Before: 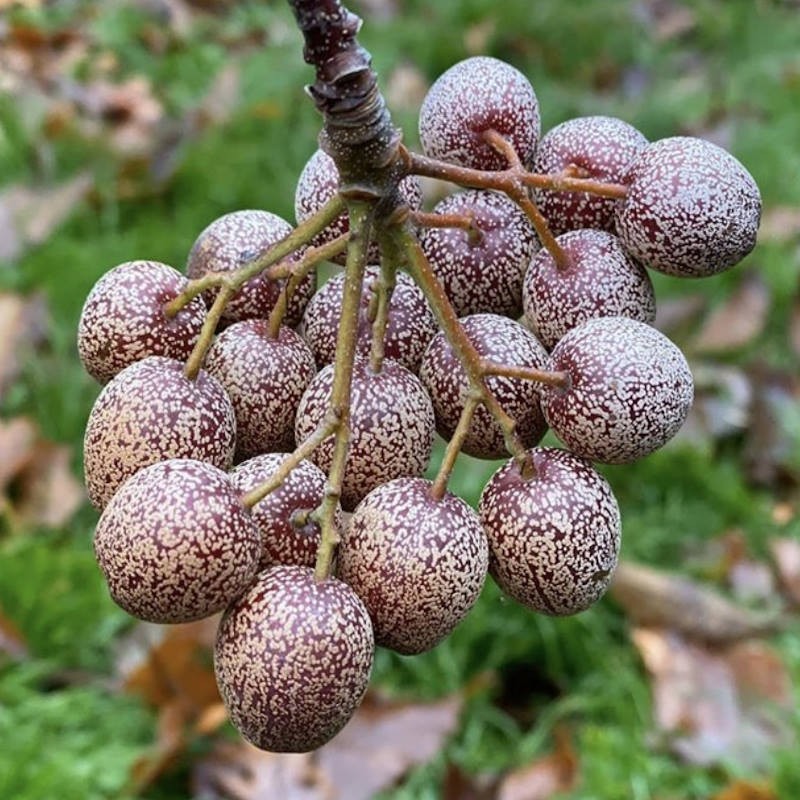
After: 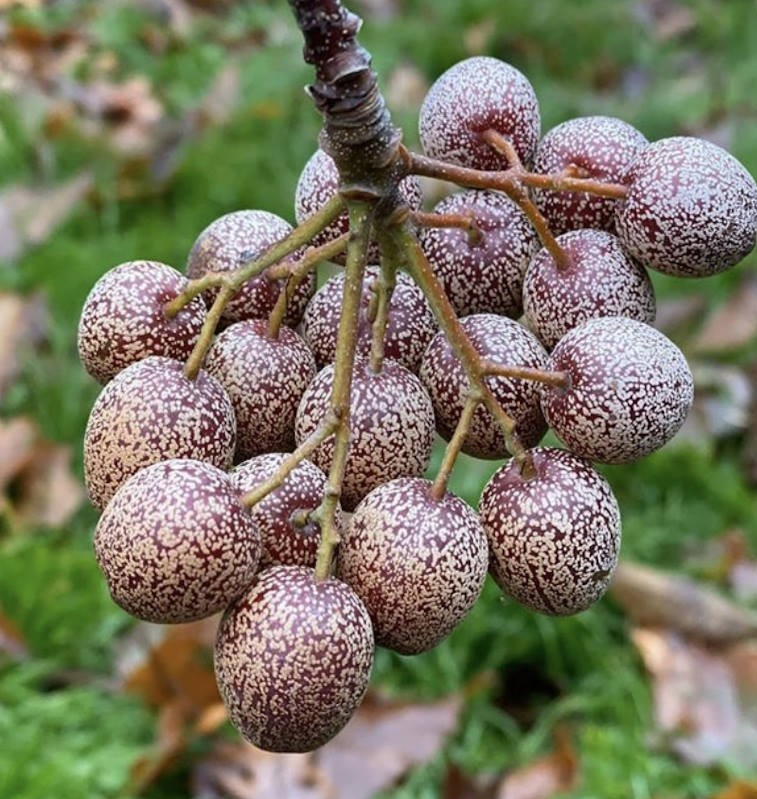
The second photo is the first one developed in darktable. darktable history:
crop and rotate: left 0%, right 5.266%
